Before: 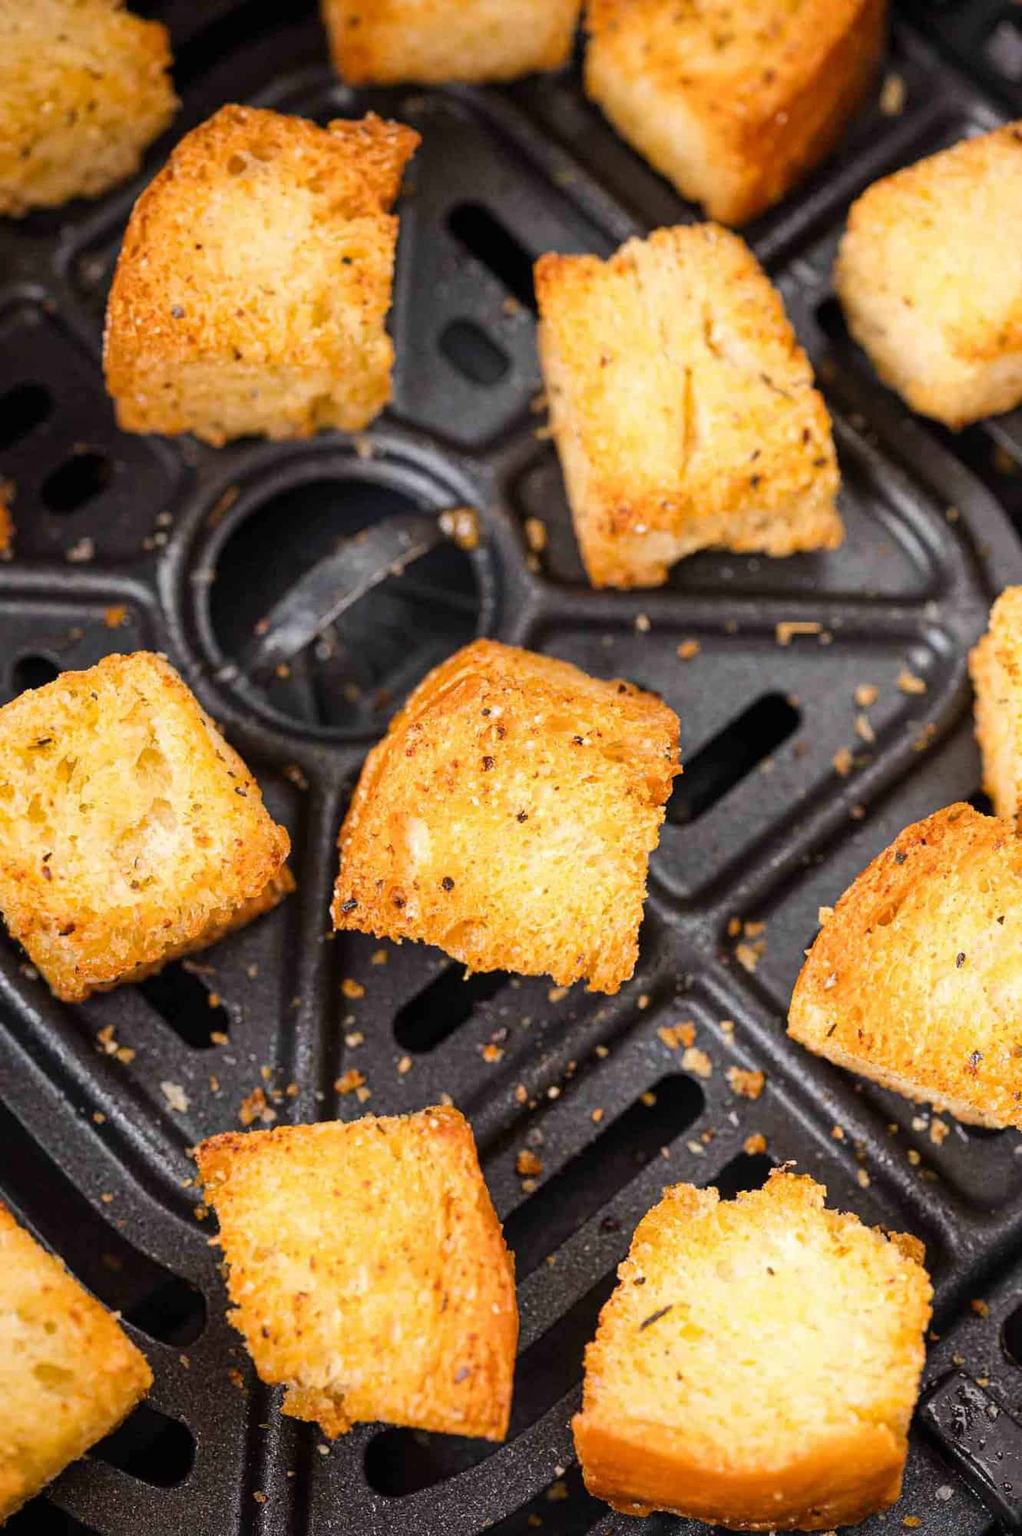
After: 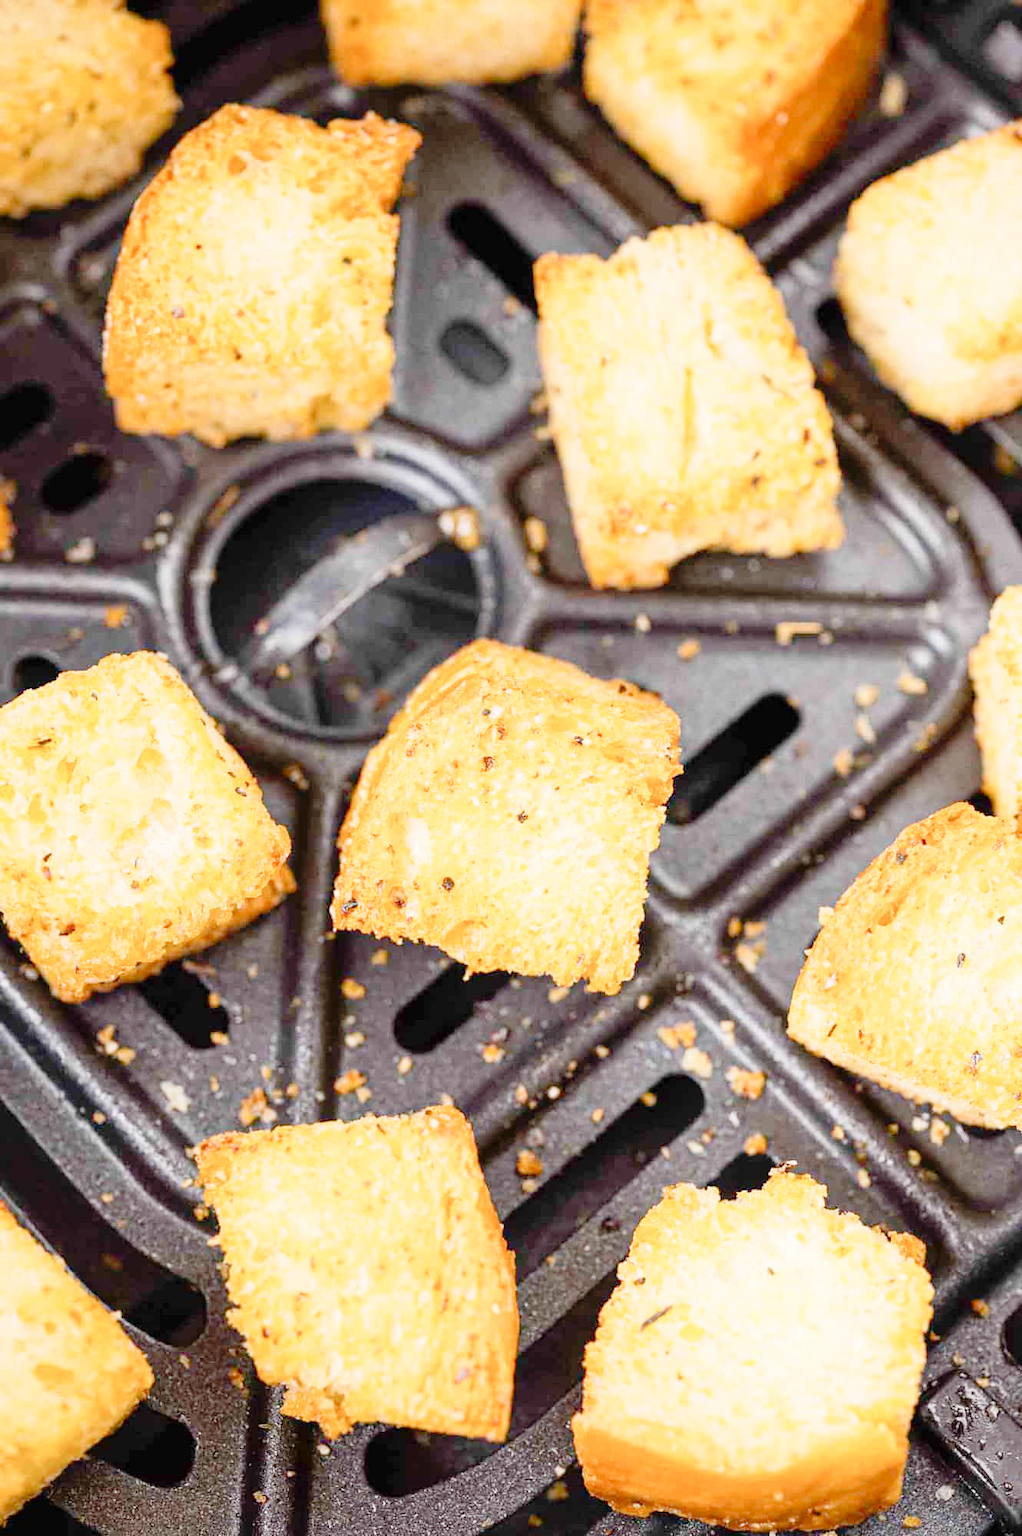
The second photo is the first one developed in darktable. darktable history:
tone curve: curves: ch0 [(0, 0) (0.169, 0.367) (0.635, 0.859) (1, 1)], preserve colors none
